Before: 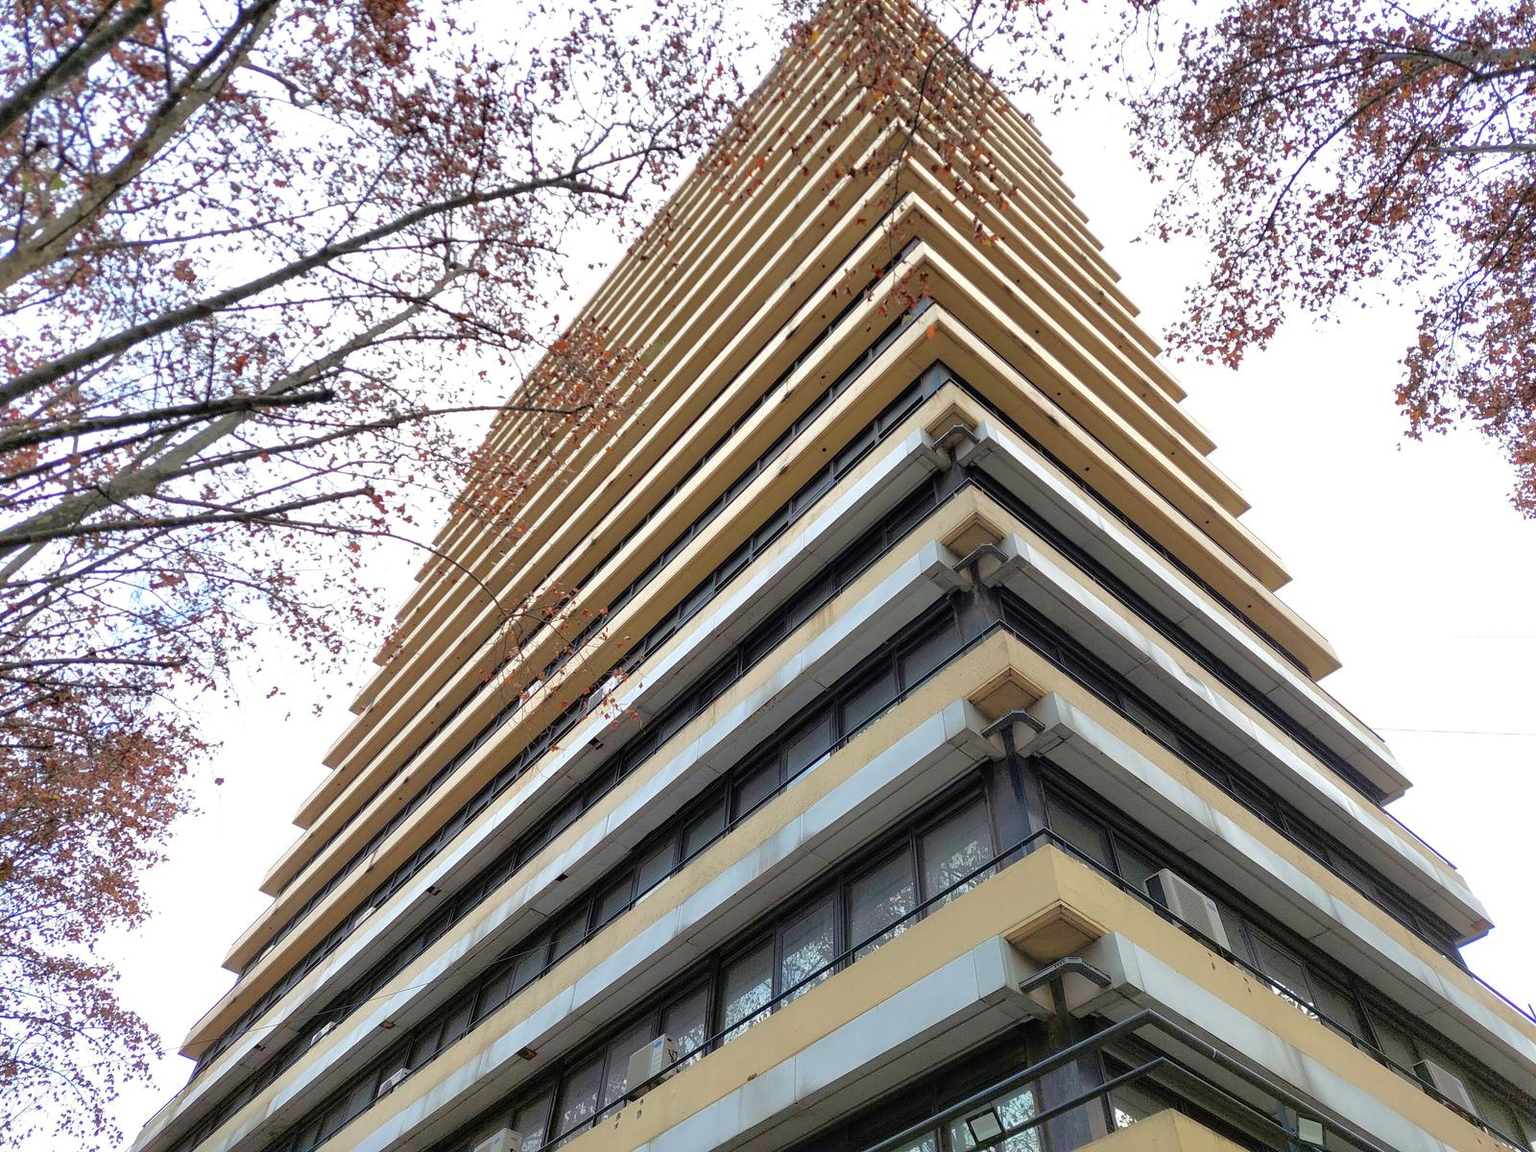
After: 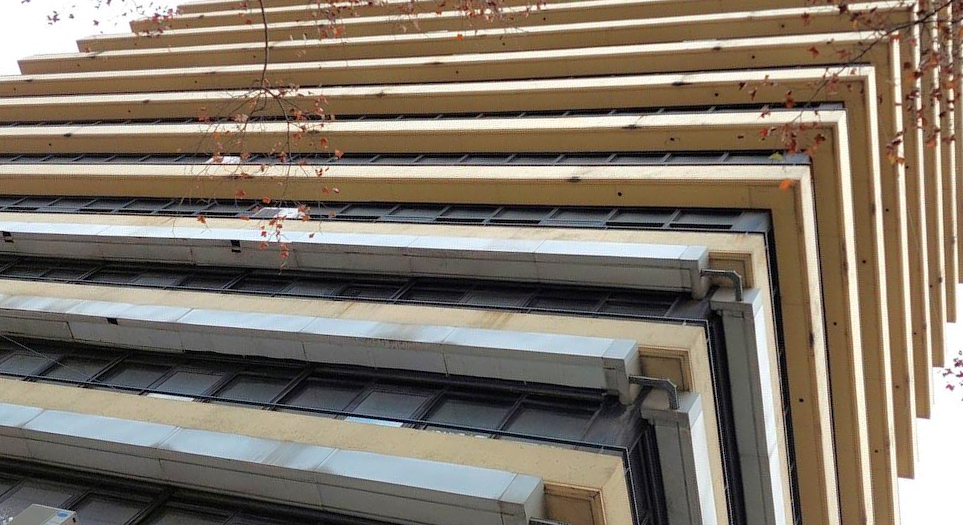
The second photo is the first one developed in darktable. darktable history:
crop and rotate: angle -44.44°, top 16.191%, right 0.826%, bottom 11.609%
